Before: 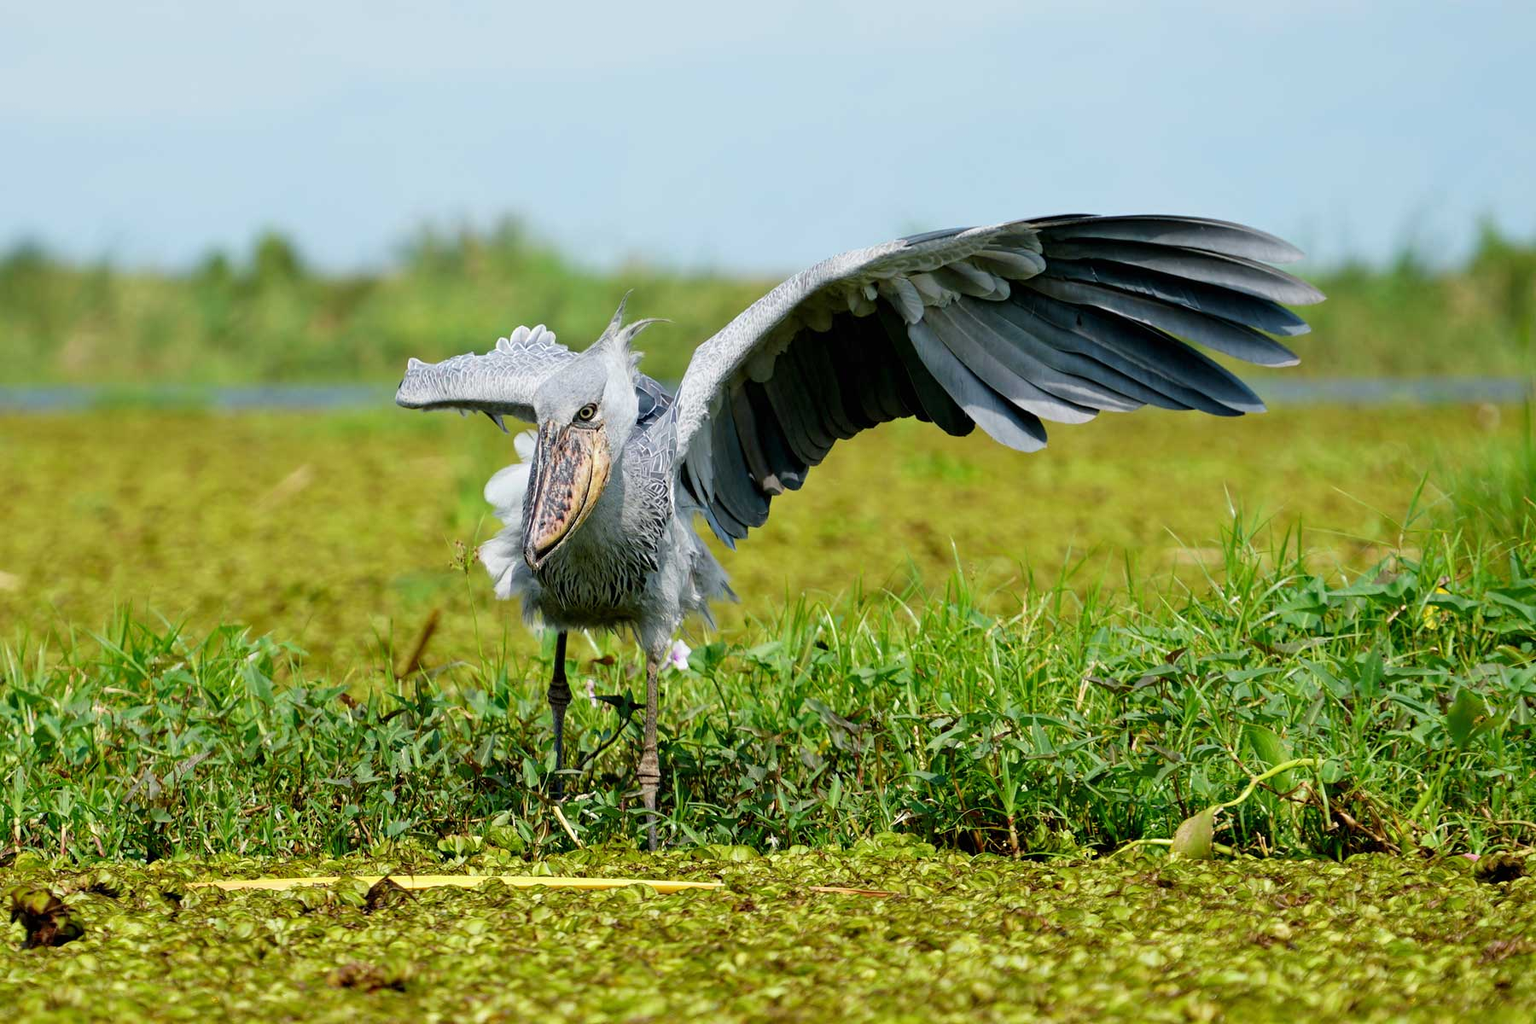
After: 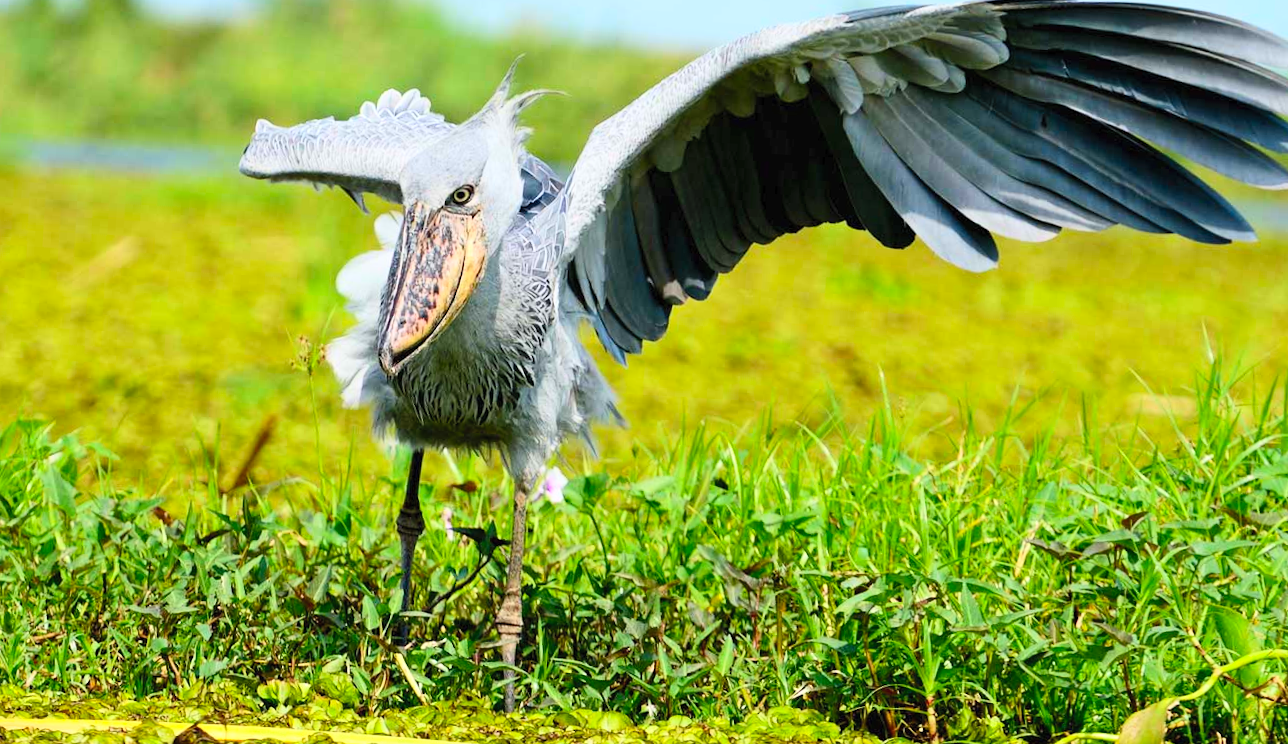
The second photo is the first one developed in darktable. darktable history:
crop and rotate: angle -3.37°, left 9.79%, top 20.73%, right 12.42%, bottom 11.82%
contrast brightness saturation: contrast 0.24, brightness 0.26, saturation 0.39
